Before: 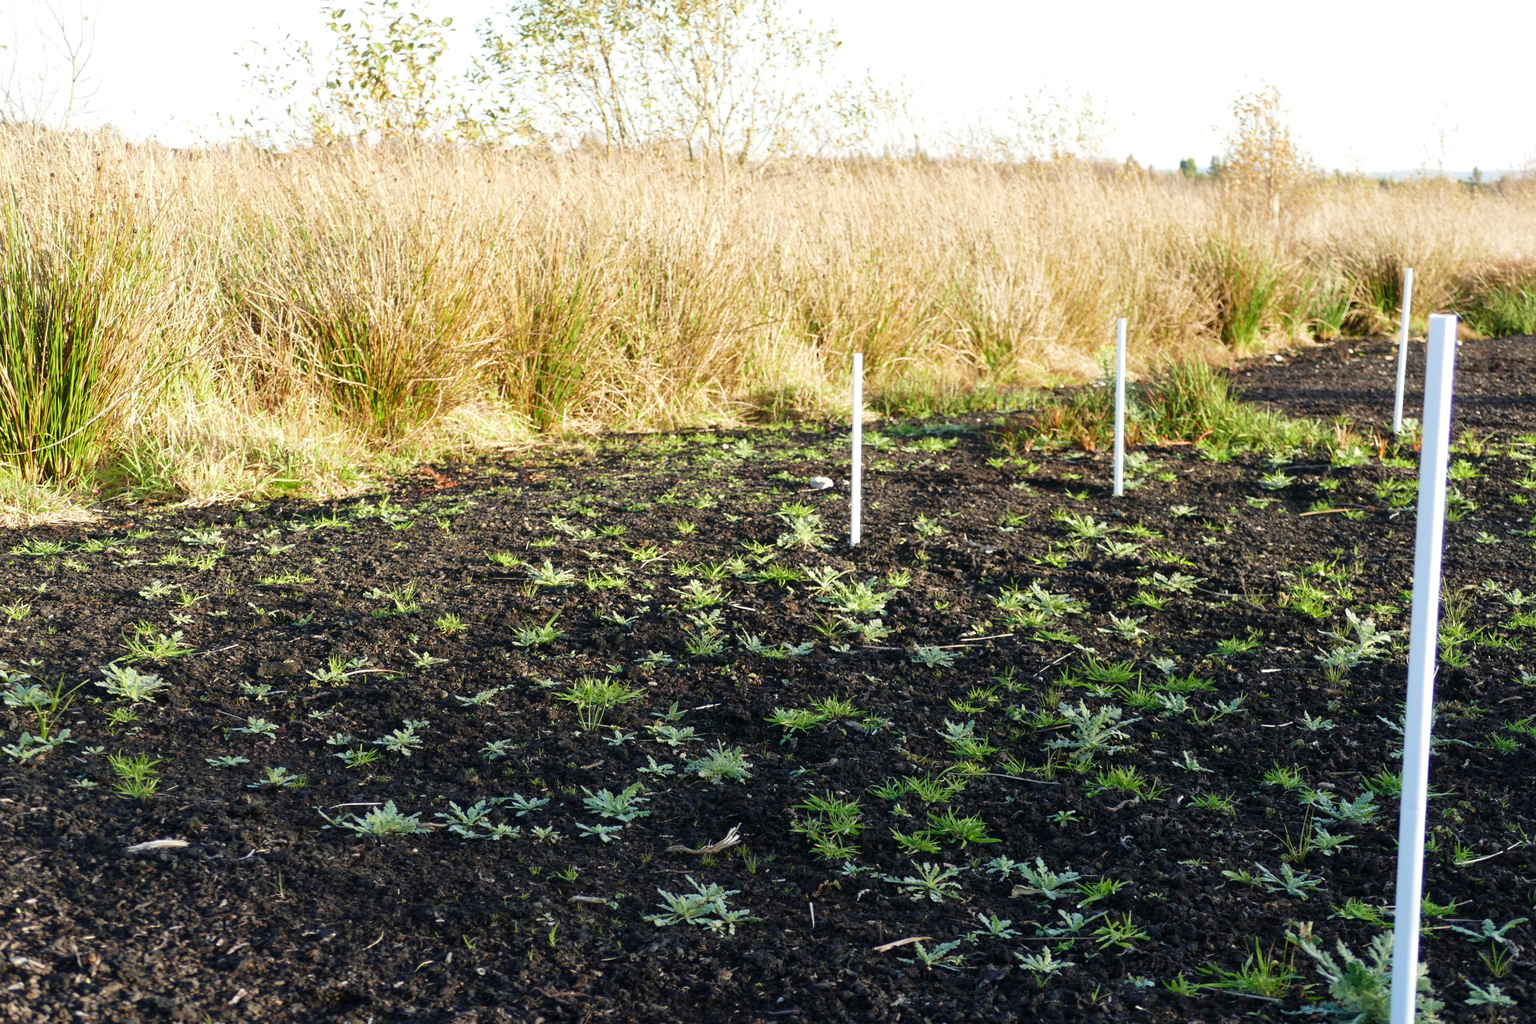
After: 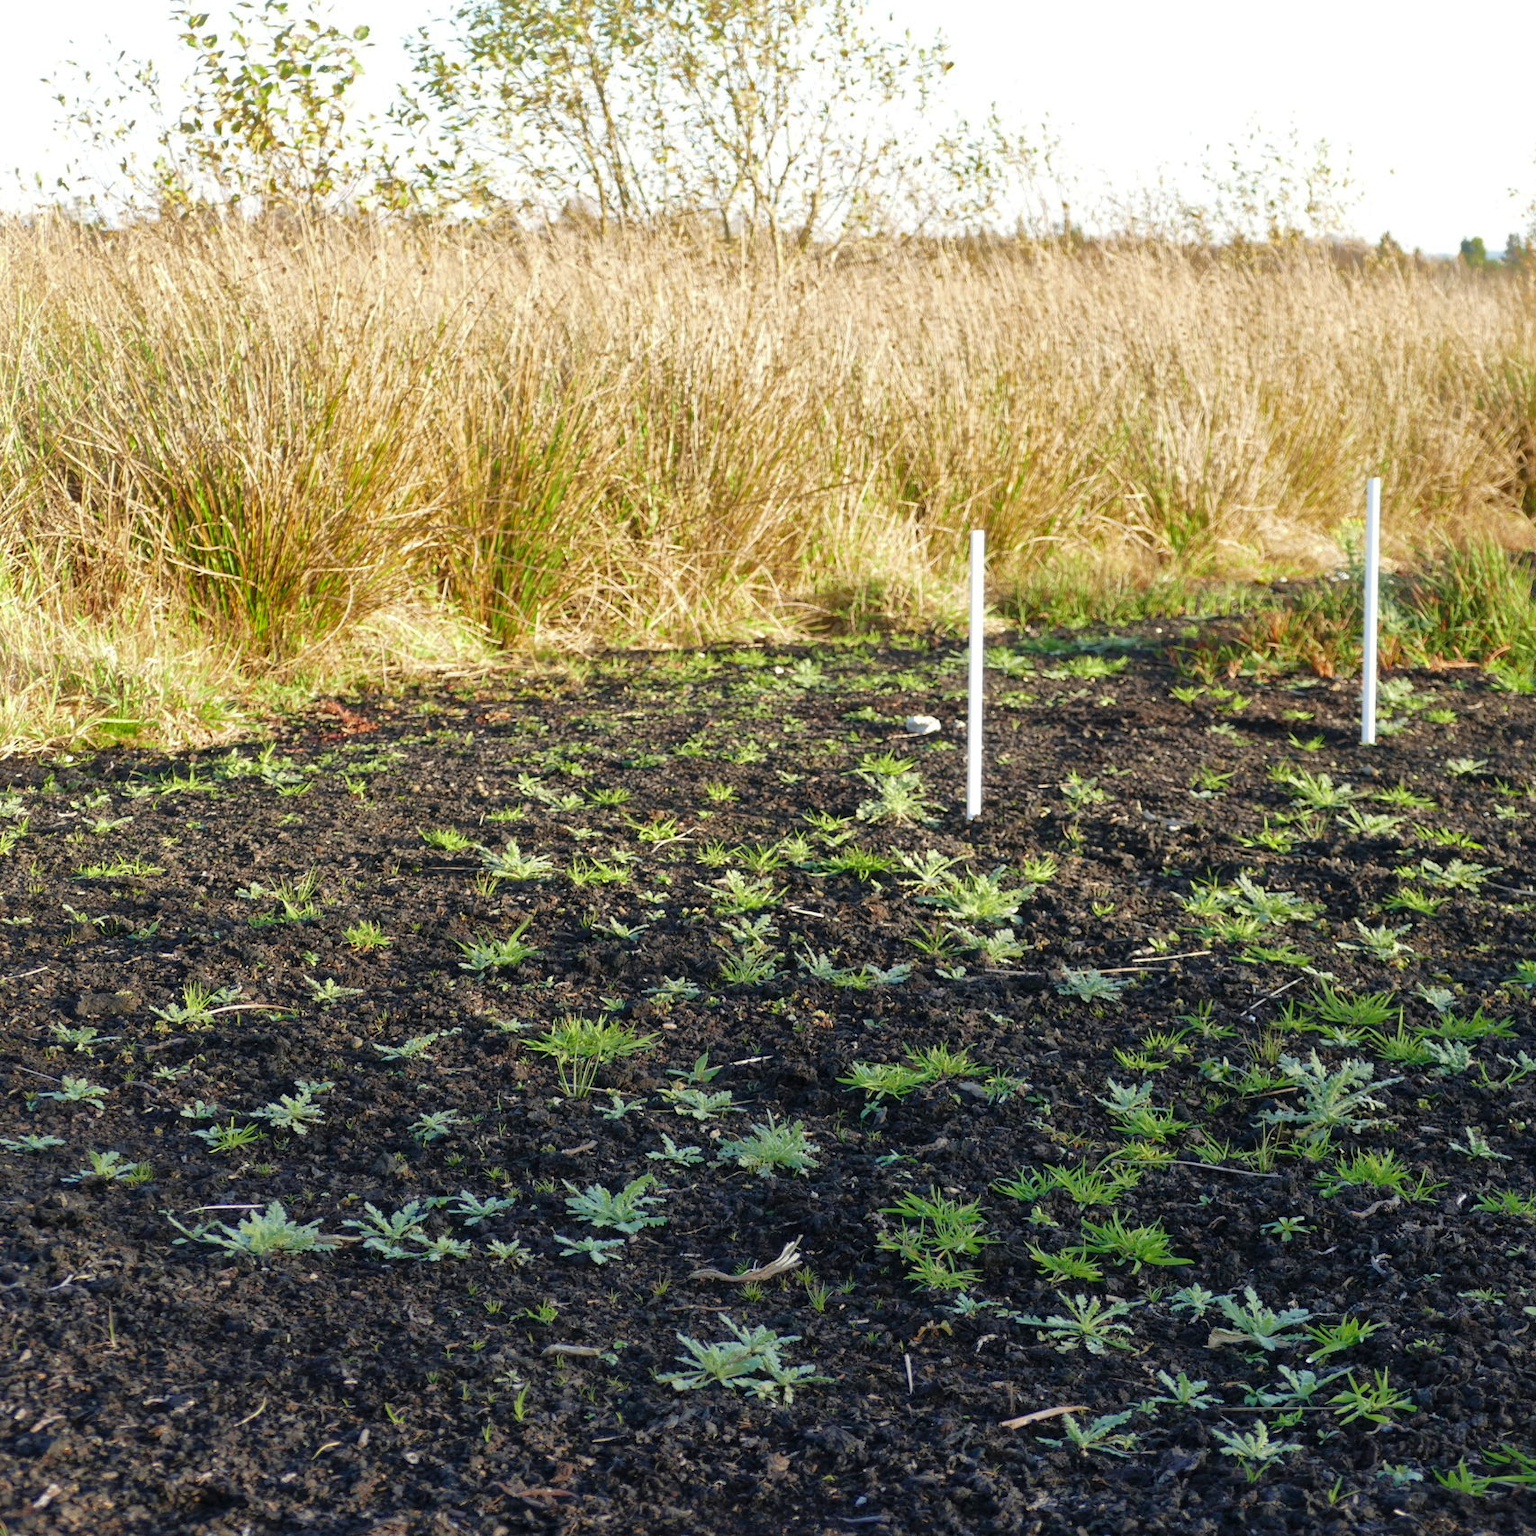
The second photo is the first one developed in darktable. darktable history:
crop and rotate: left 13.452%, right 19.896%
shadows and highlights: on, module defaults
